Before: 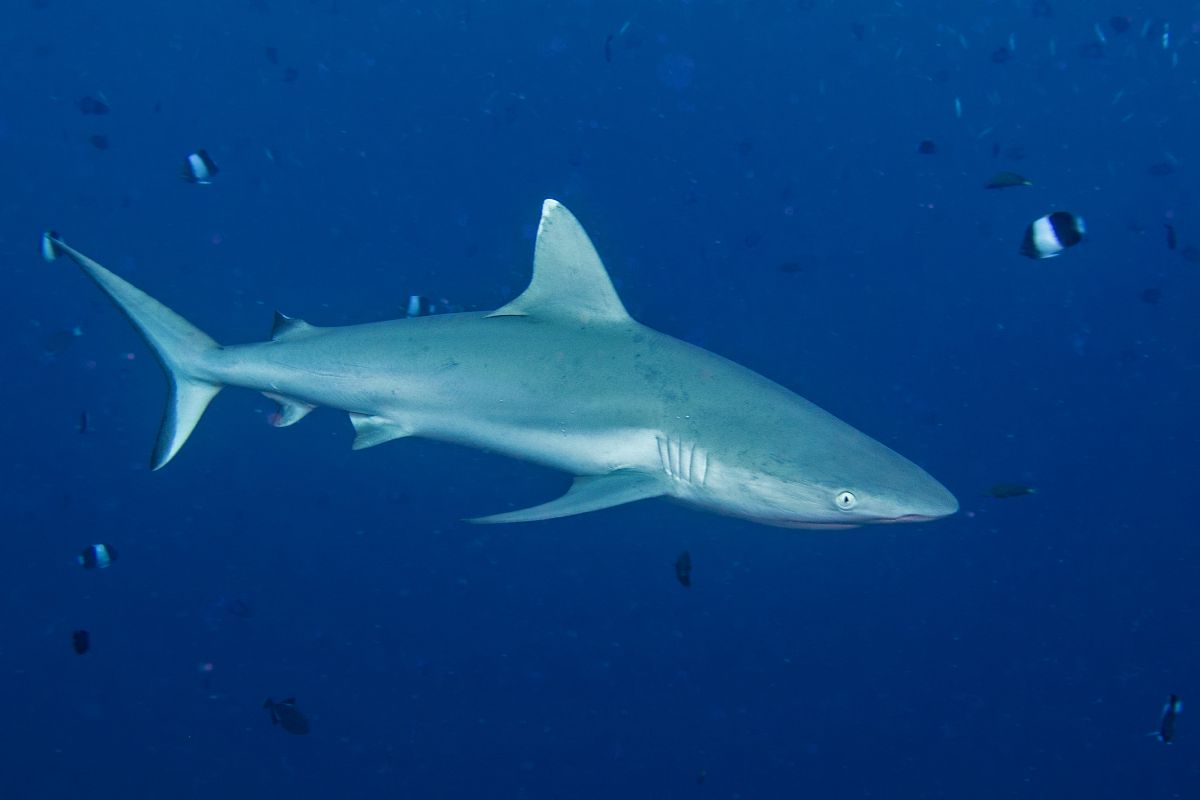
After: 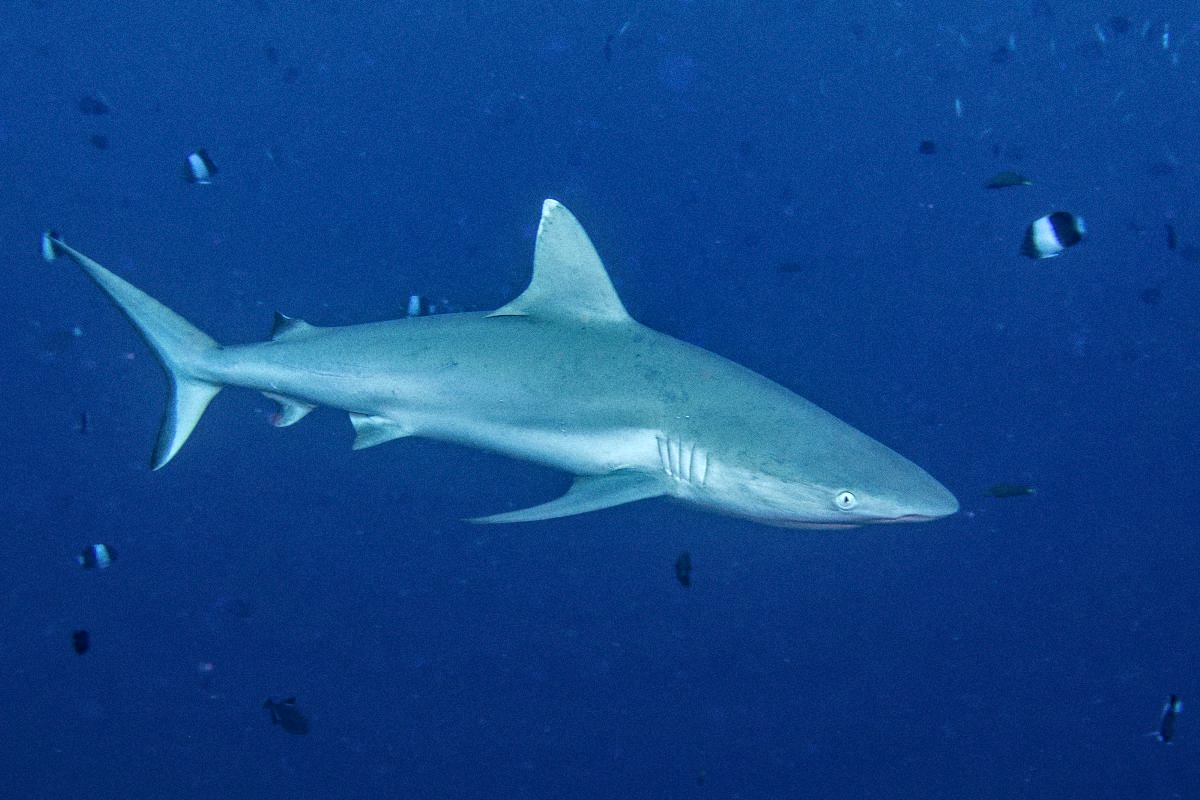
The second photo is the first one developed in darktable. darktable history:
white balance: red 0.925, blue 1.046
shadows and highlights: shadows 25, highlights -25
local contrast: detail 130%
grain: coarseness 0.47 ISO
